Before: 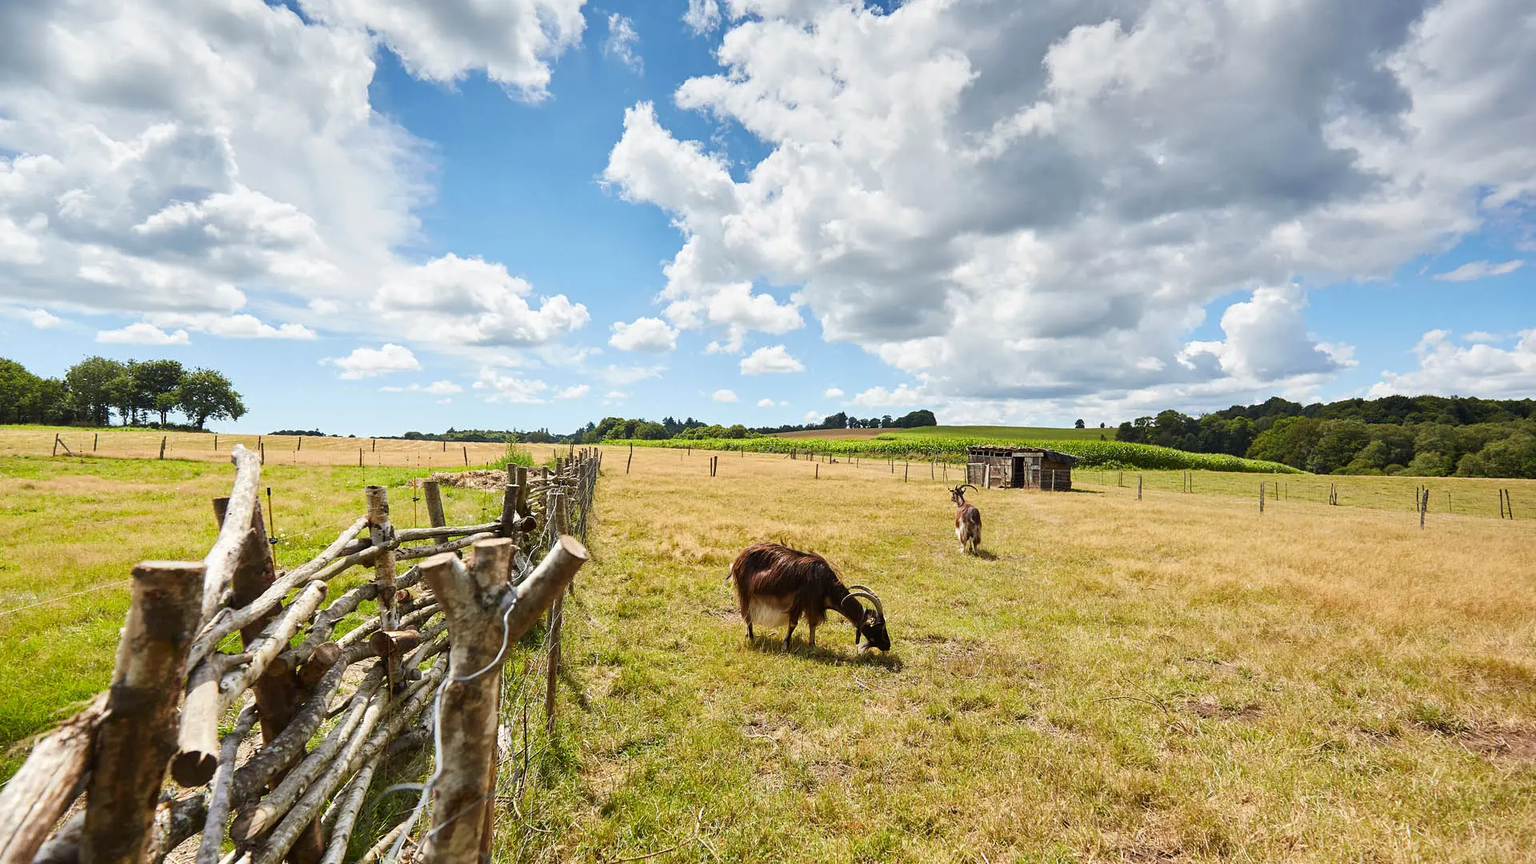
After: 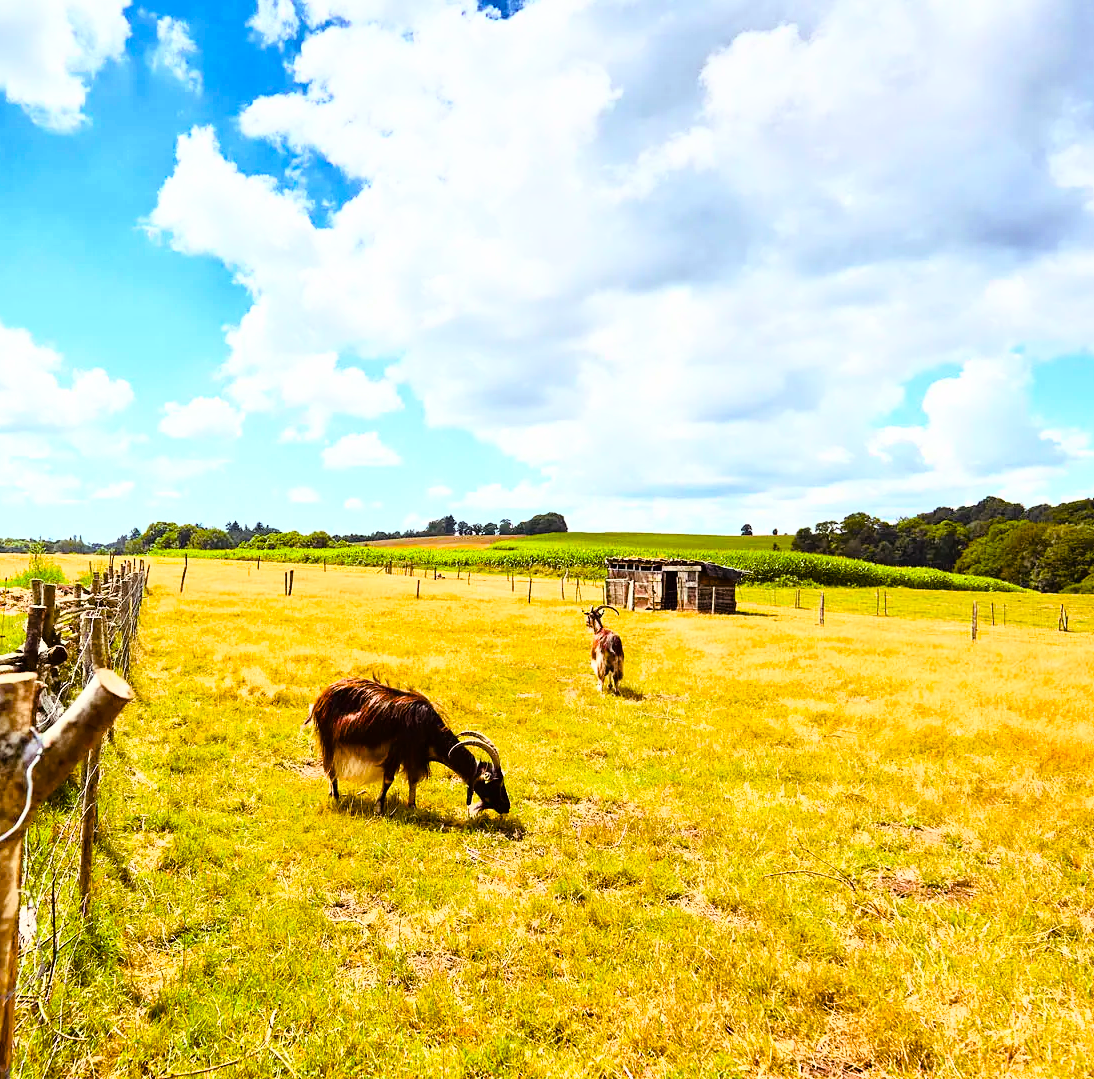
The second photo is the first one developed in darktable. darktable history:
crop: left 31.456%, top 0.002%, right 11.531%
color balance rgb: shadows lift › chroma 4.501%, shadows lift › hue 24.39°, perceptual saturation grading › global saturation 30.287%, saturation formula JzAzBz (2021)
base curve: curves: ch0 [(0, 0) (0.012, 0.01) (0.073, 0.168) (0.31, 0.711) (0.645, 0.957) (1, 1)]
